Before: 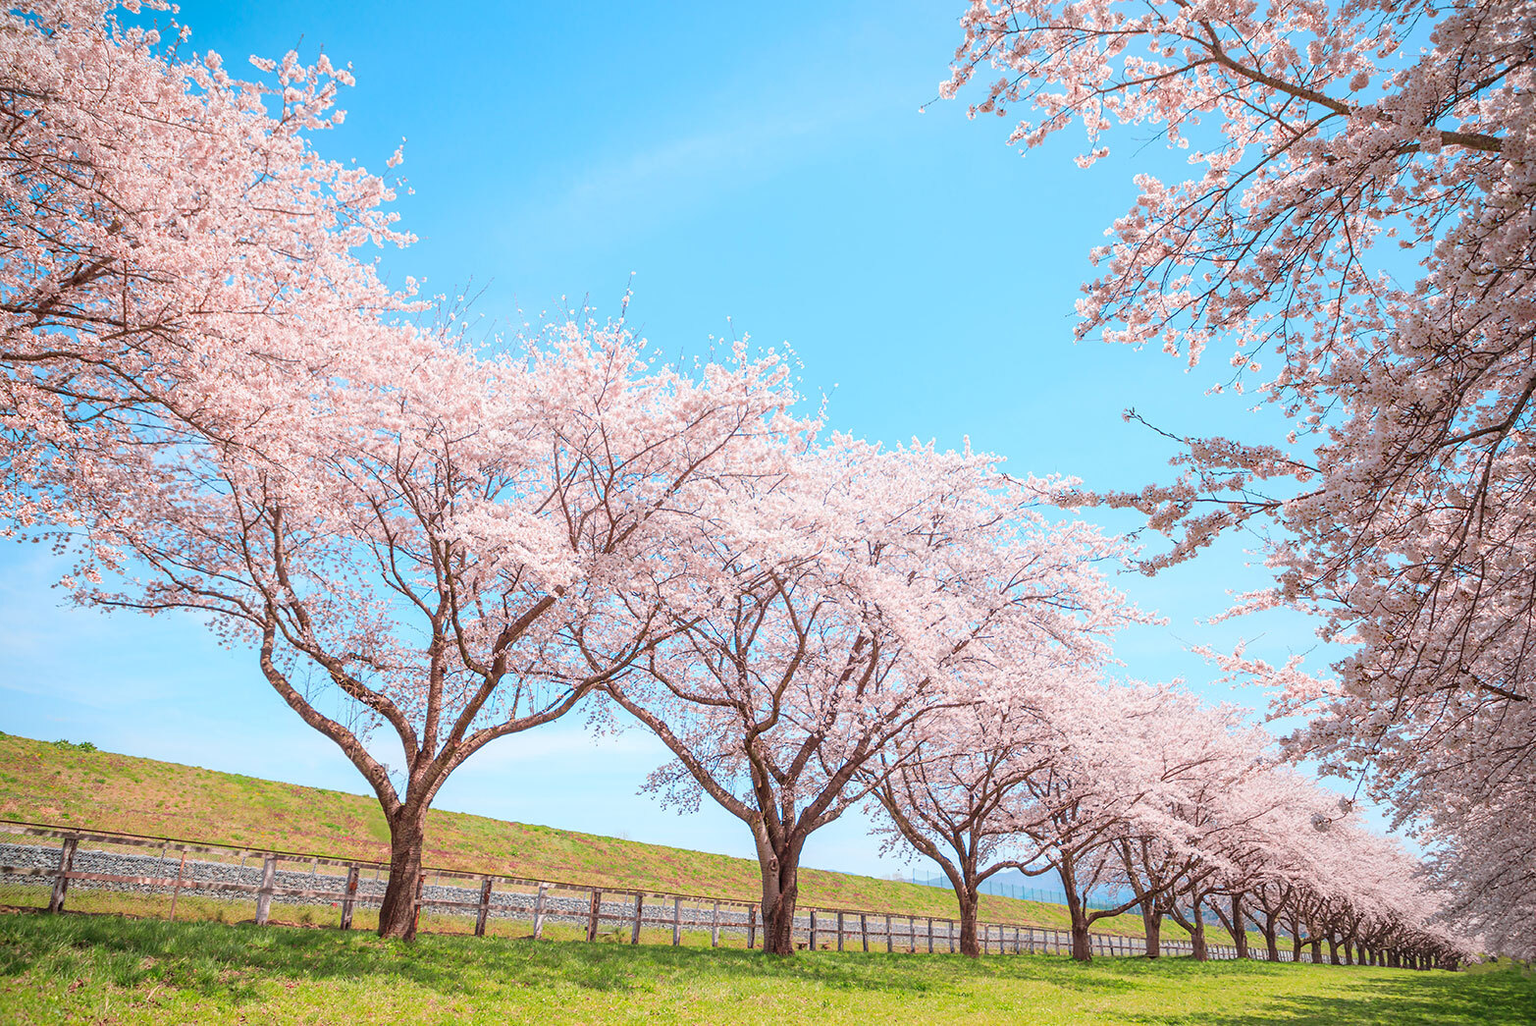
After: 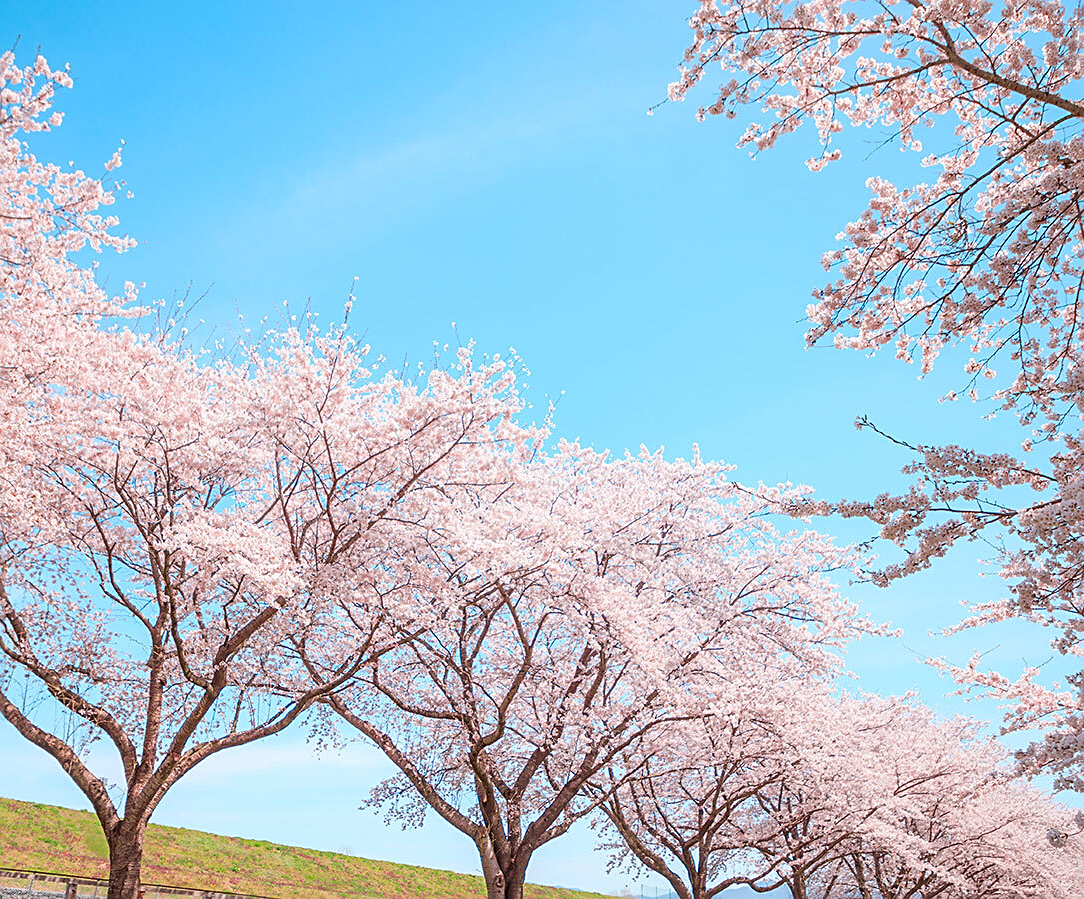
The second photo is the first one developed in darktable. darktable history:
sharpen: on, module defaults
crop: left 18.479%, right 12.2%, bottom 13.971%
